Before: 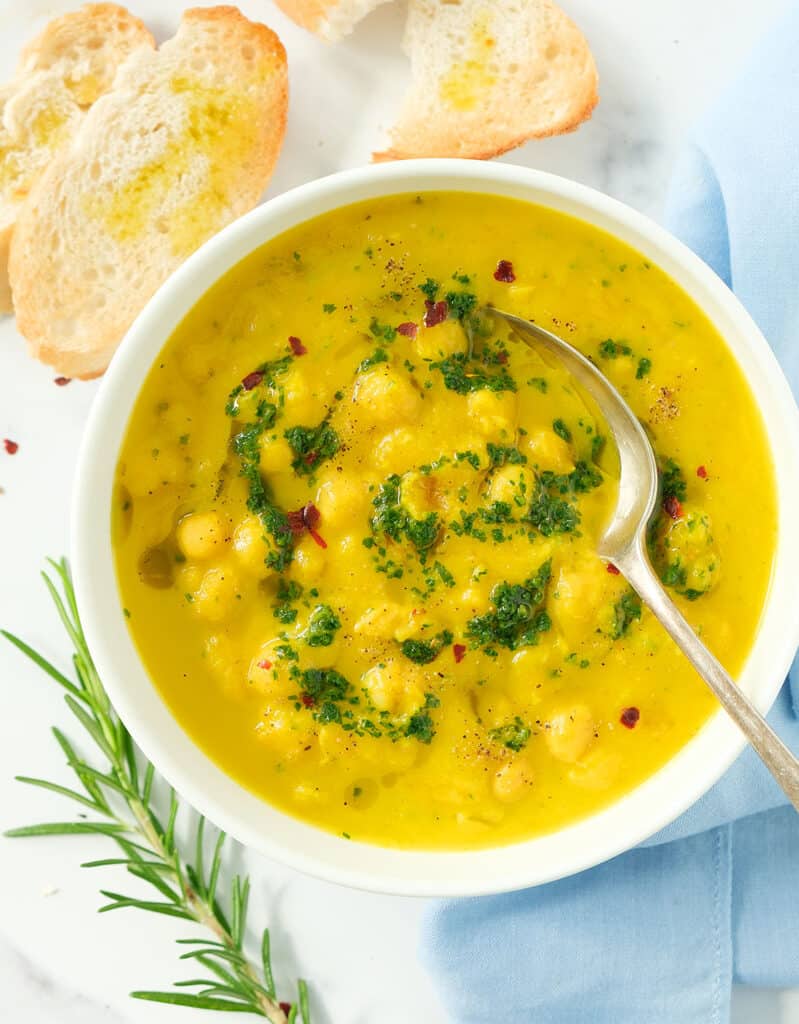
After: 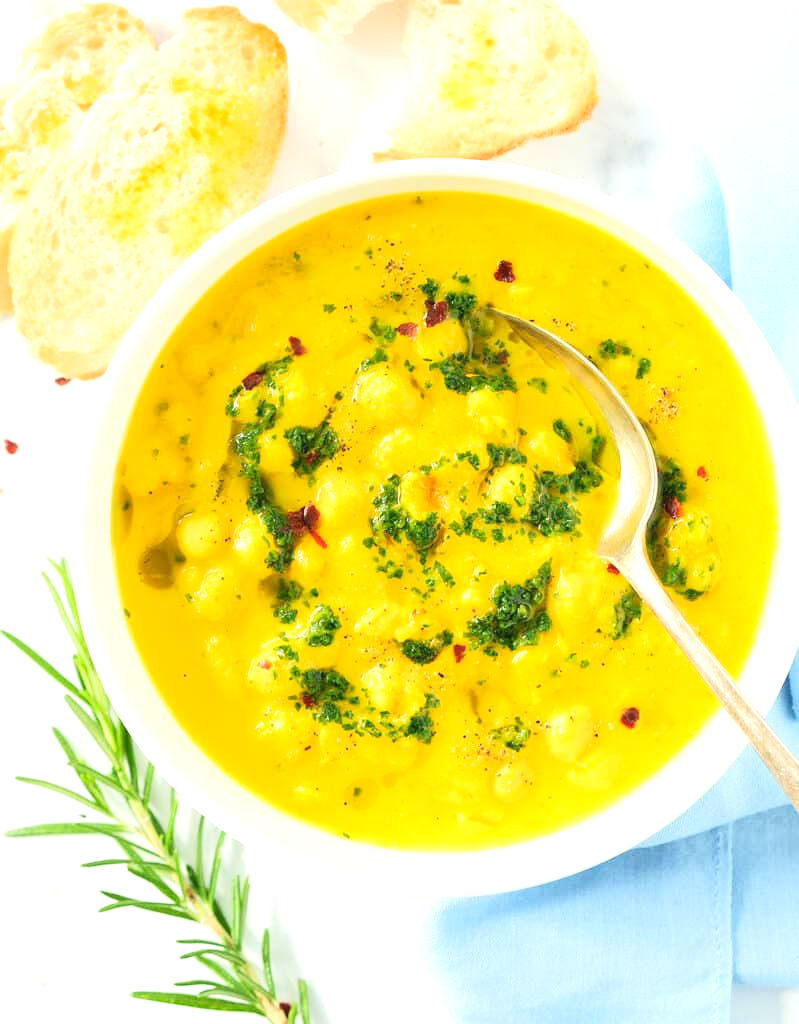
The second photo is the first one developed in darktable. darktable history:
exposure: exposure 0.508 EV, compensate highlight preservation false
tone curve: curves: ch0 [(0, 0.032) (0.181, 0.156) (0.751, 0.829) (1, 1)], color space Lab, linked channels, preserve colors none
